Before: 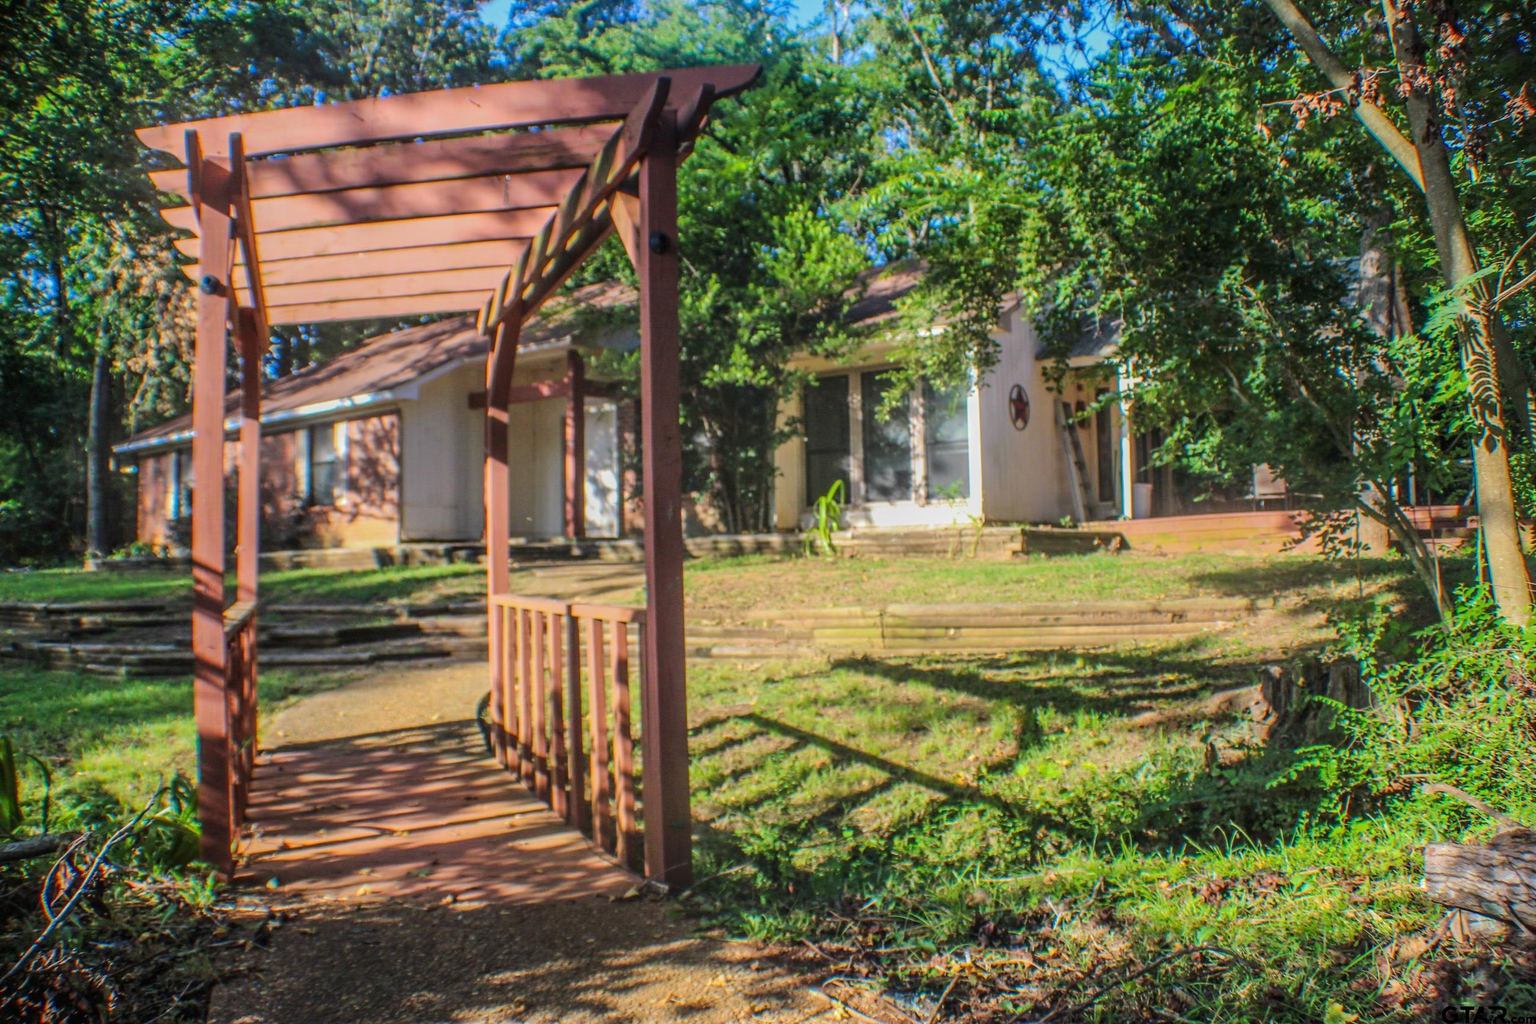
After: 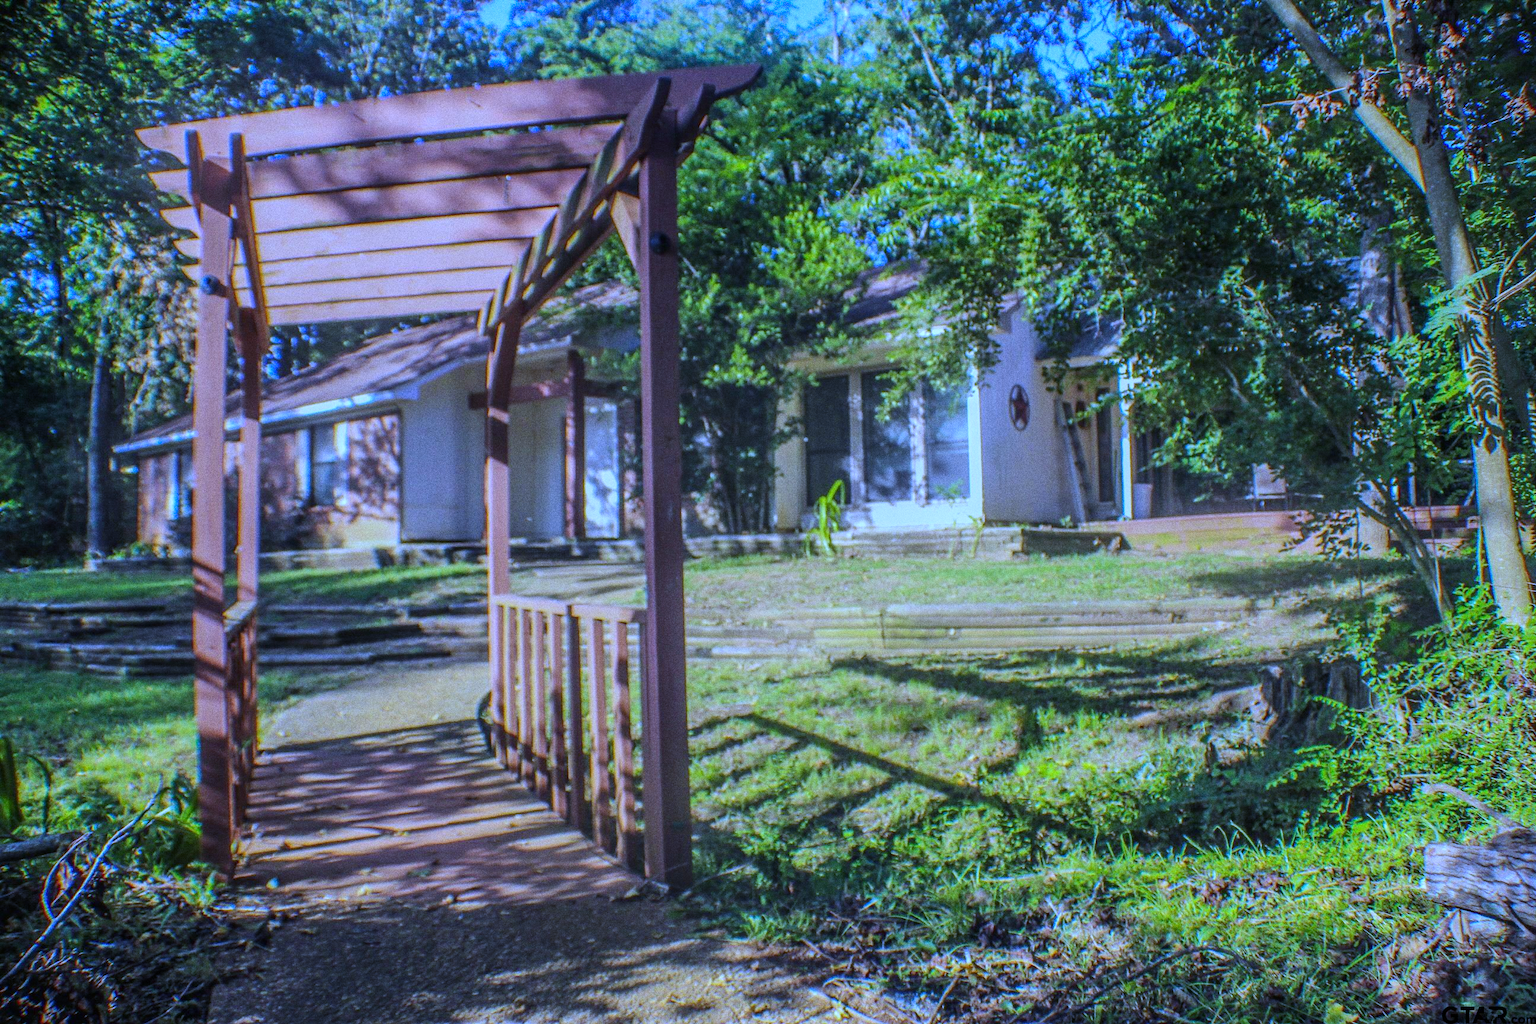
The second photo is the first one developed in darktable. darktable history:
grain: coarseness 0.09 ISO, strength 40%
white balance: red 0.766, blue 1.537
